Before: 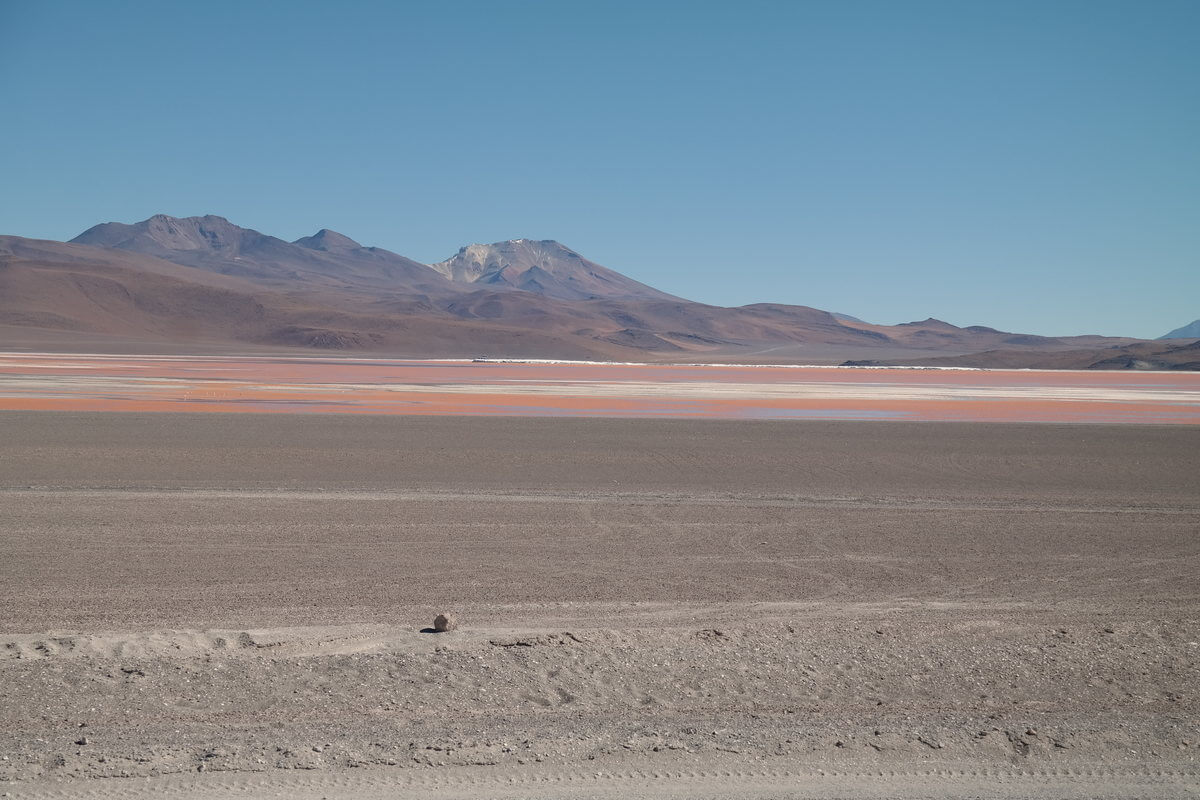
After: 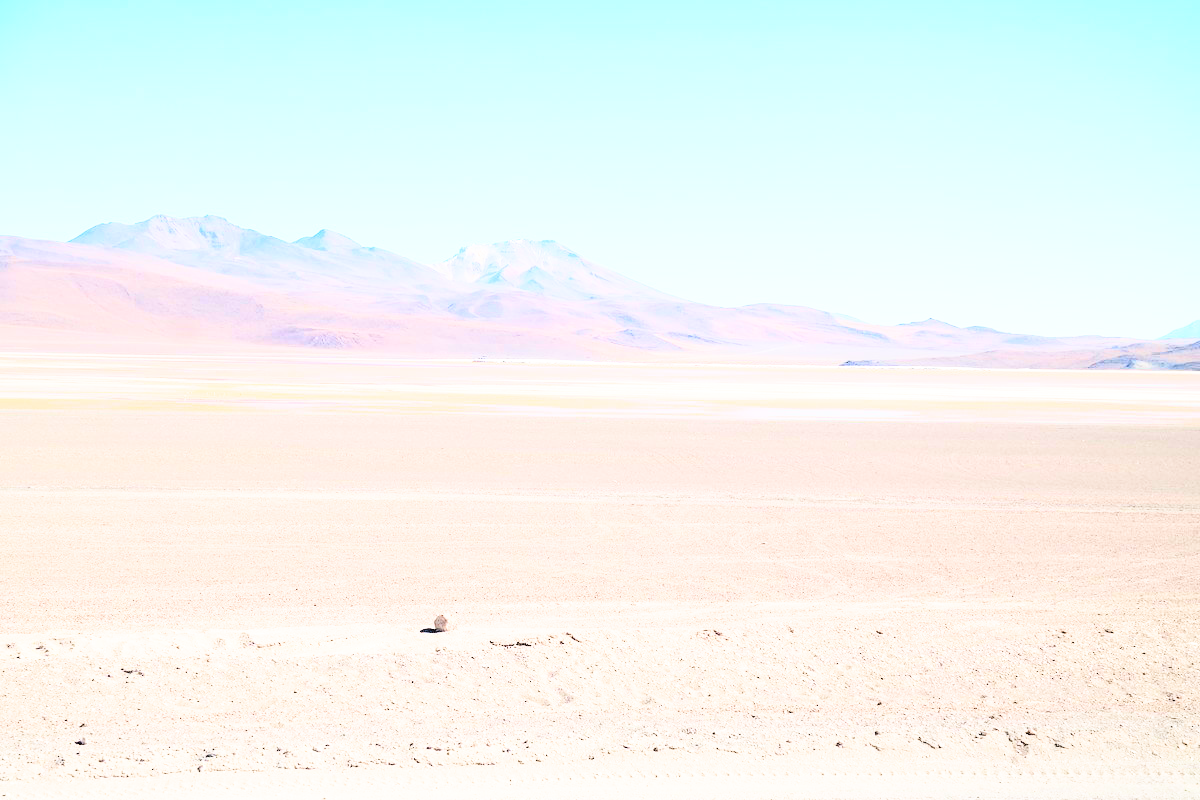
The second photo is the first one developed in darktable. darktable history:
exposure: black level correction -0.002, exposure 0.54 EV, compensate highlight preservation false
base curve: curves: ch0 [(0, 0) (0.012, 0.01) (0.073, 0.168) (0.31, 0.711) (0.645, 0.957) (1, 1)], preserve colors none
tone curve: curves: ch0 [(0, 0) (0.004, 0) (0.133, 0.071) (0.325, 0.456) (0.832, 0.957) (1, 1)], color space Lab, linked channels, preserve colors none
